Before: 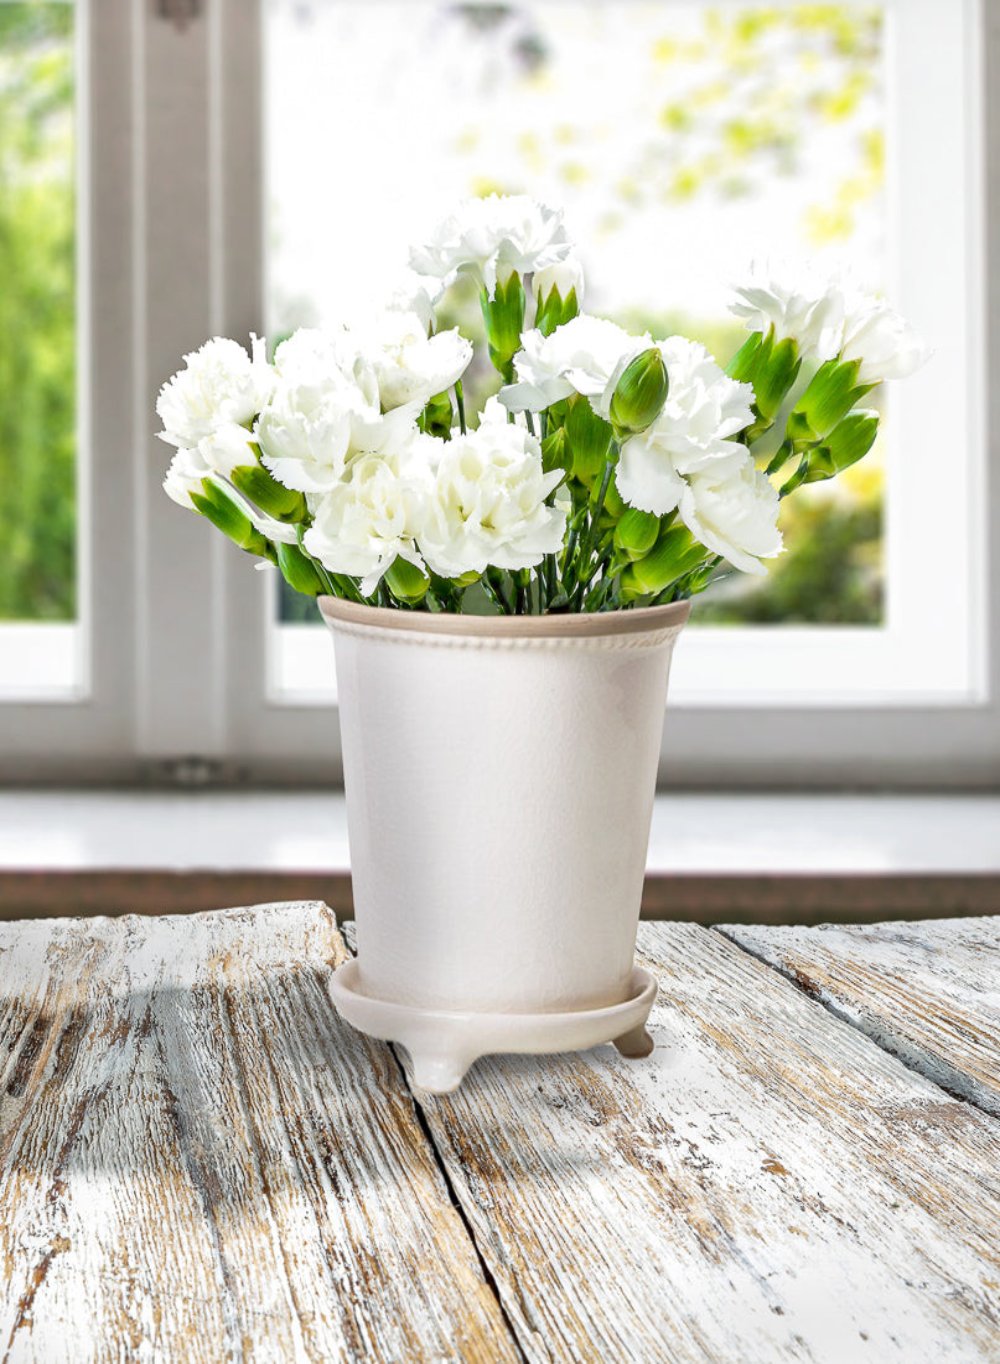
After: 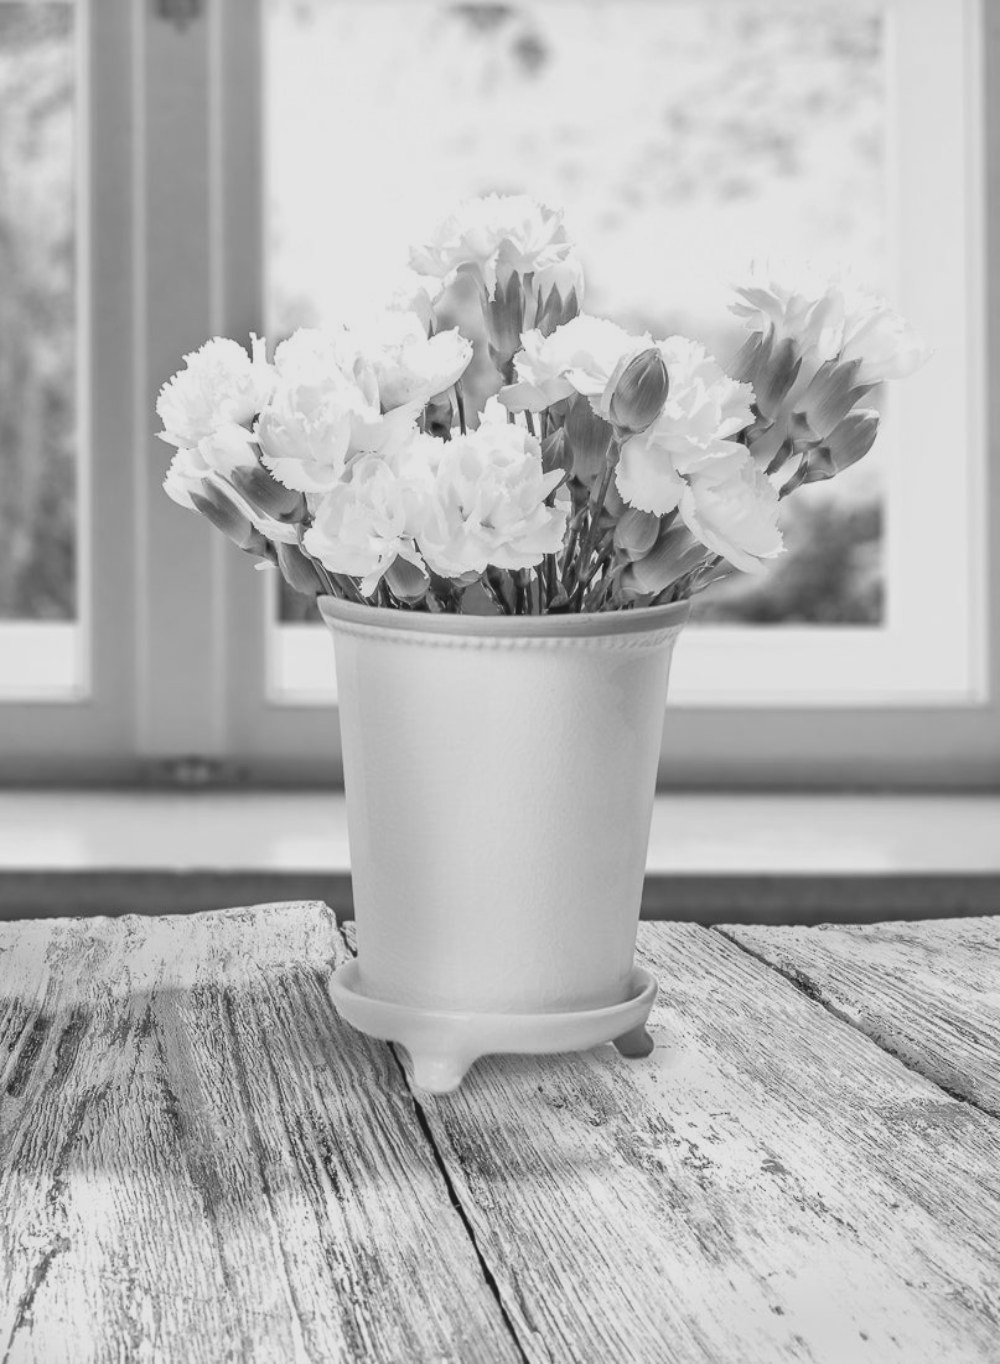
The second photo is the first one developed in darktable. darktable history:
contrast brightness saturation: contrast -0.19, saturation 0.19
monochrome: on, module defaults
